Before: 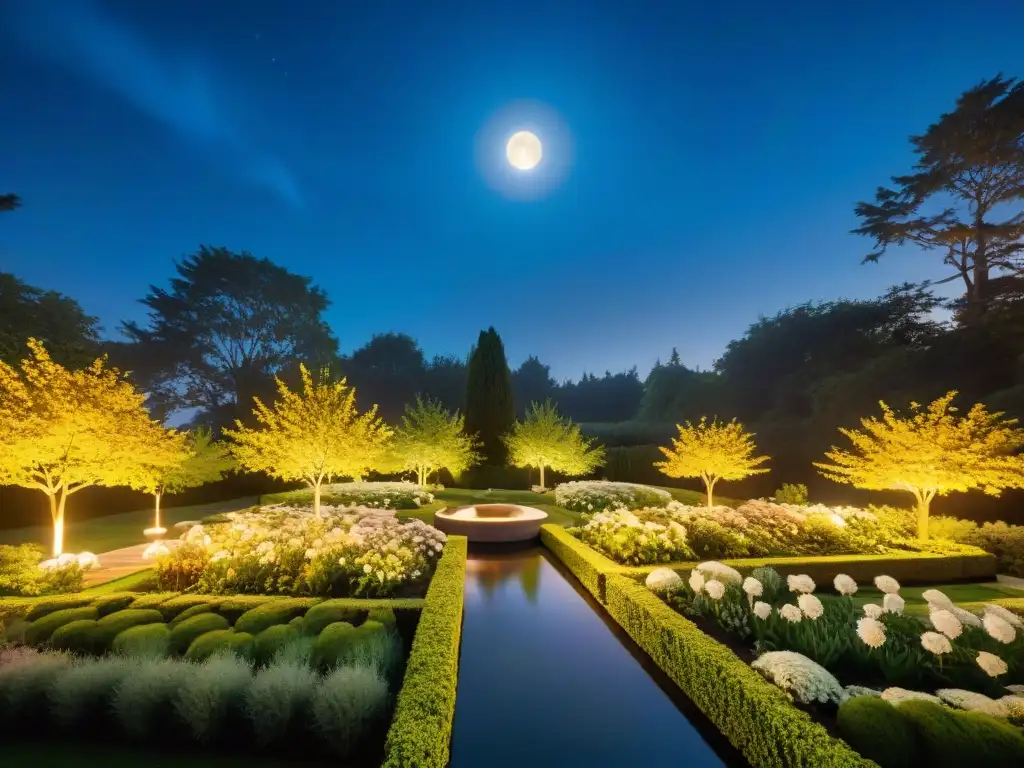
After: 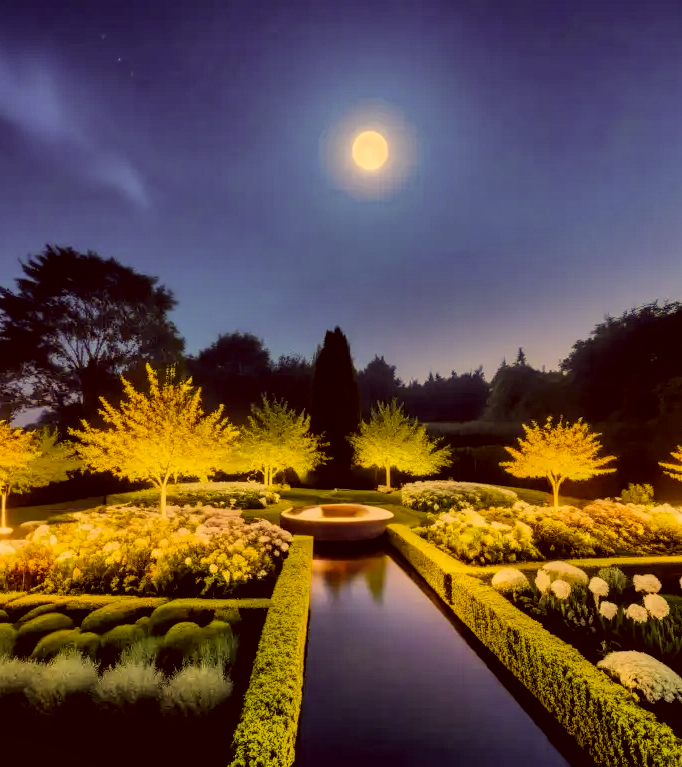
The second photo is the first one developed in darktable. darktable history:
local contrast: on, module defaults
color correction: highlights a* 10.12, highlights b* 39.04, shadows a* 14.62, shadows b* 3.37
contrast brightness saturation: contrast 0.03, brightness -0.04
shadows and highlights: white point adjustment -3.64, highlights -63.34, highlights color adjustment 42%, soften with gaussian
crop and rotate: left 15.055%, right 18.278%
filmic rgb: black relative exposure -5 EV, white relative exposure 3.5 EV, hardness 3.19, contrast 1.2, highlights saturation mix -50%
